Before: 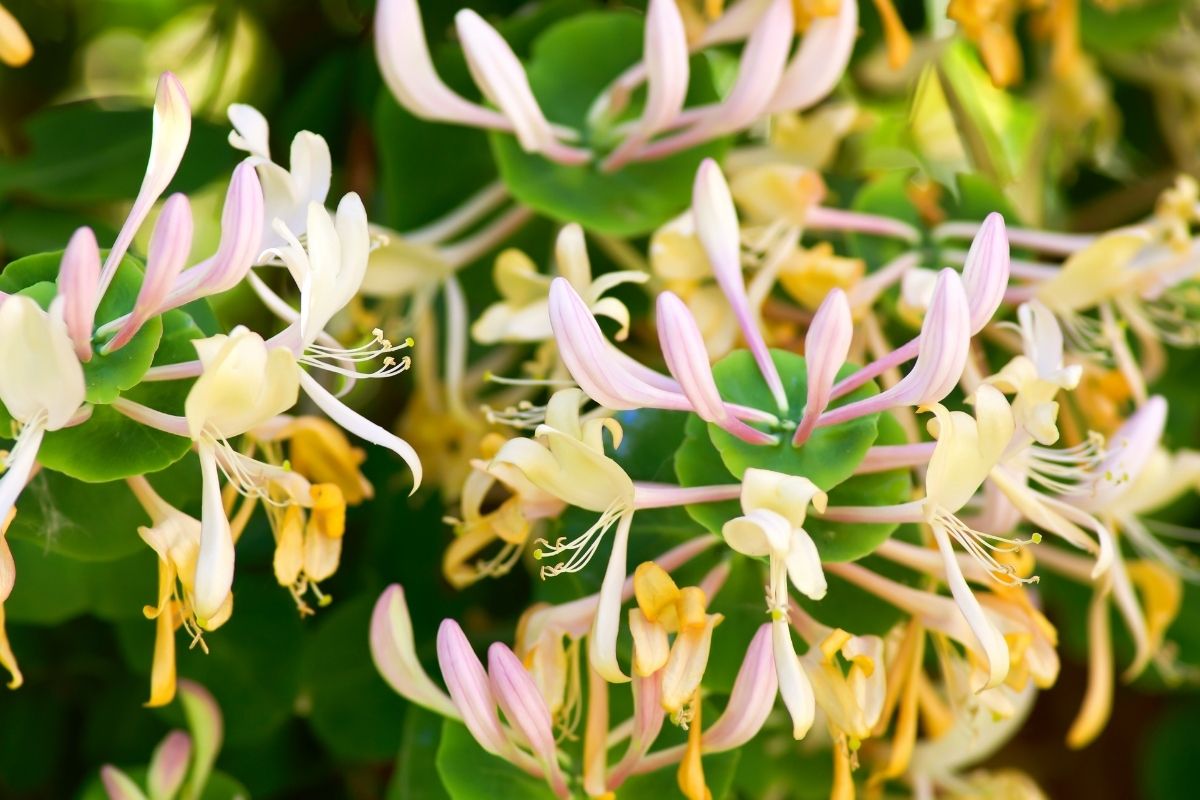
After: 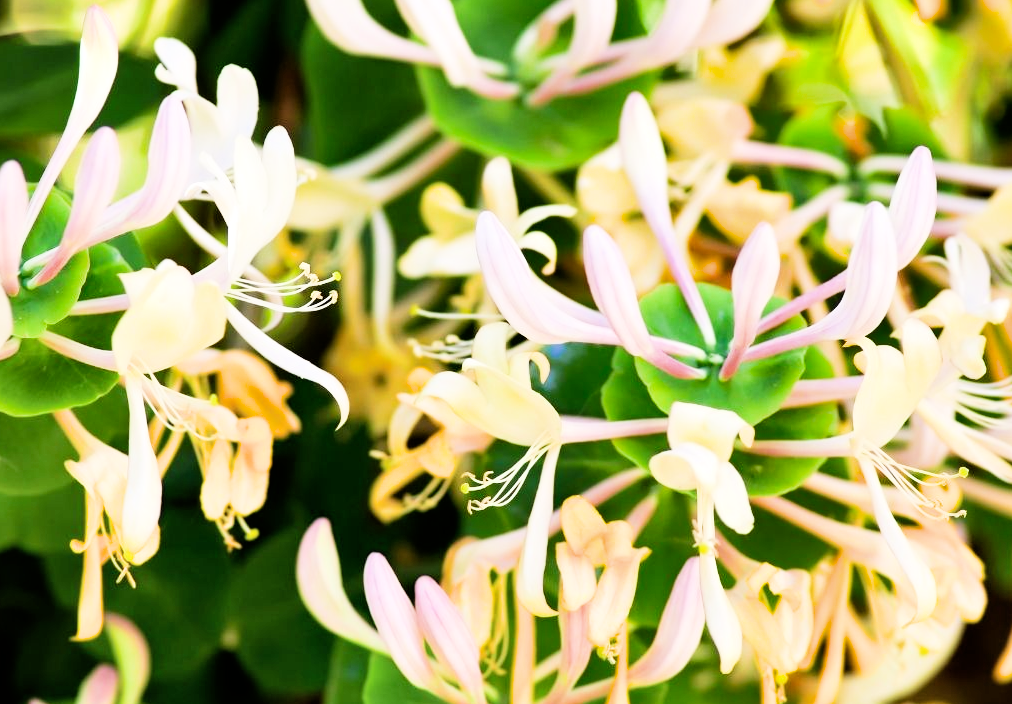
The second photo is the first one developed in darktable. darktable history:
exposure: black level correction 0, exposure 1 EV, compensate exposure bias true, compensate highlight preservation false
crop: left 6.093%, top 8.254%, right 9.549%, bottom 3.67%
filmic rgb: black relative exposure -5.05 EV, white relative exposure 3.98 EV, threshold 5.97 EV, hardness 2.89, contrast 1.385, highlights saturation mix -28.85%, enable highlight reconstruction true
shadows and highlights: shadows 12.9, white point adjustment 1.17, soften with gaussian
